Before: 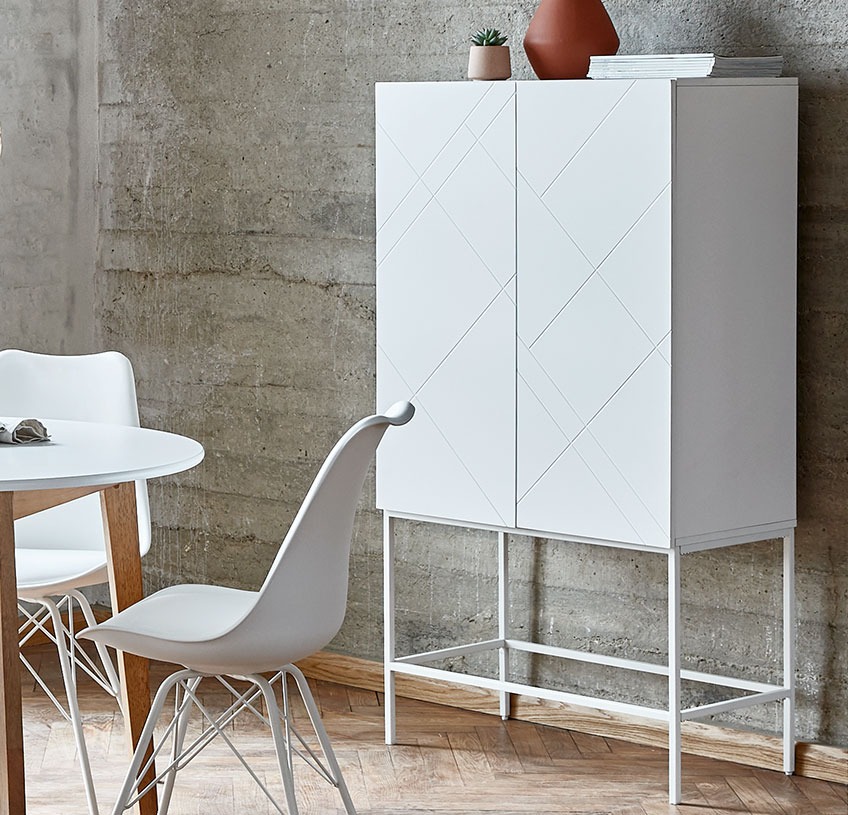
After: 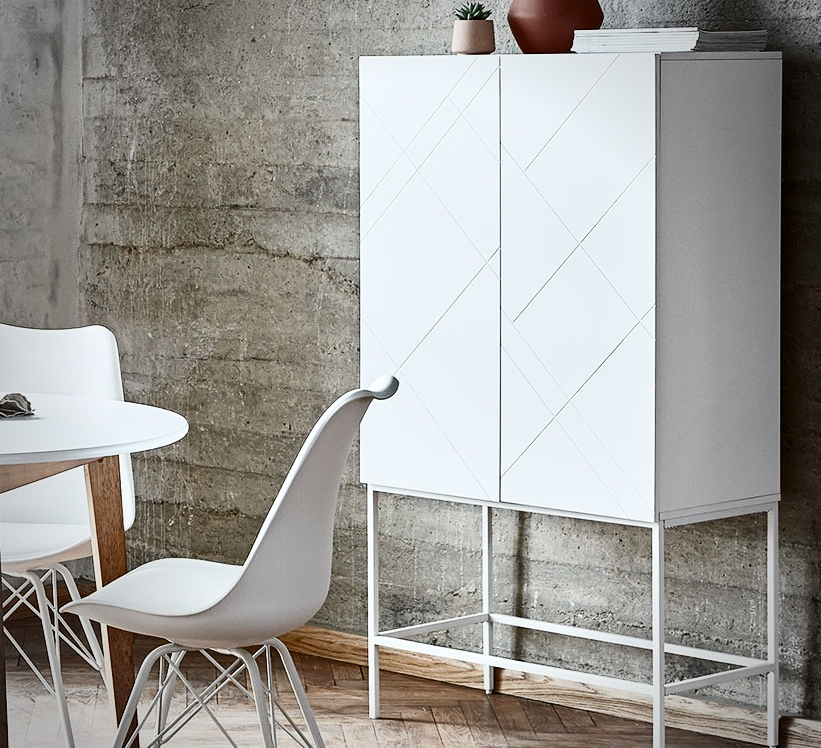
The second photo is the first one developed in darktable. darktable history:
contrast brightness saturation: contrast 0.28
vignetting: fall-off start 71.74%
crop: left 1.964%, top 3.251%, right 1.122%, bottom 4.933%
